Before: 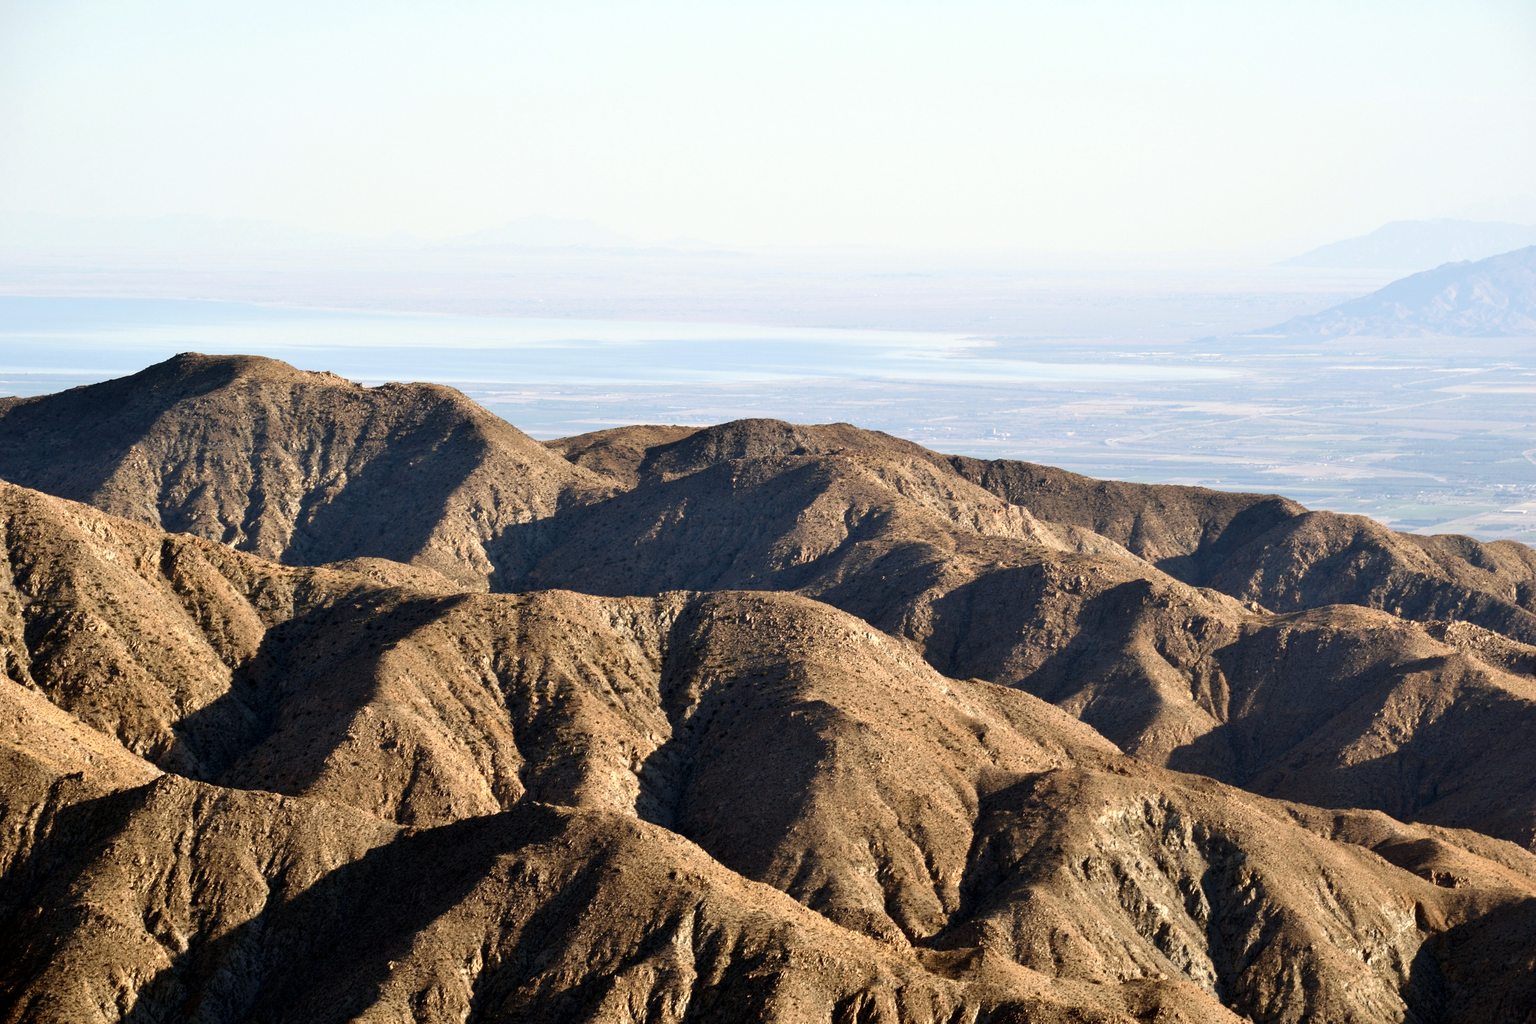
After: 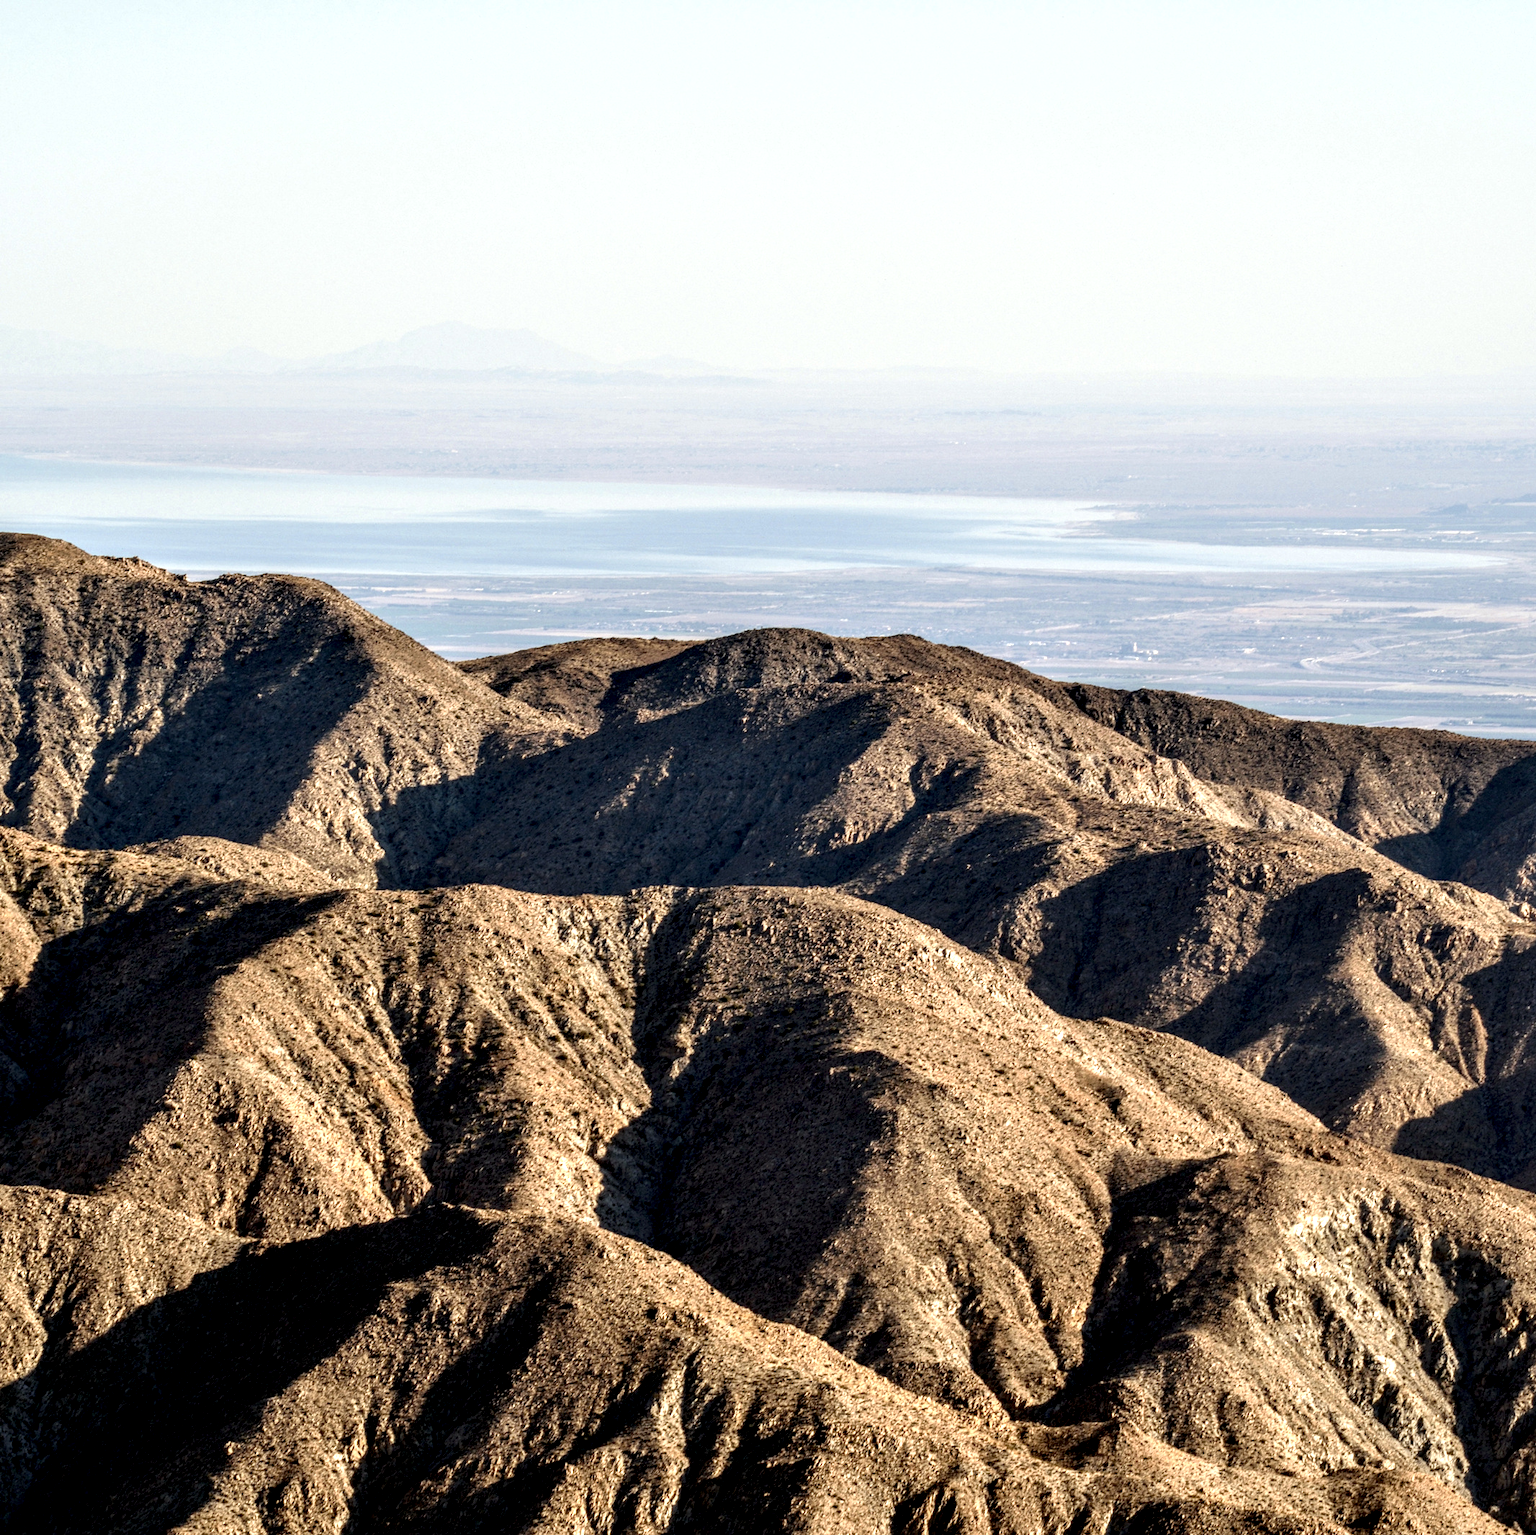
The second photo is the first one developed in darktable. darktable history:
local contrast: highlights 19%, detail 186%
crop and rotate: left 15.546%, right 17.787%
